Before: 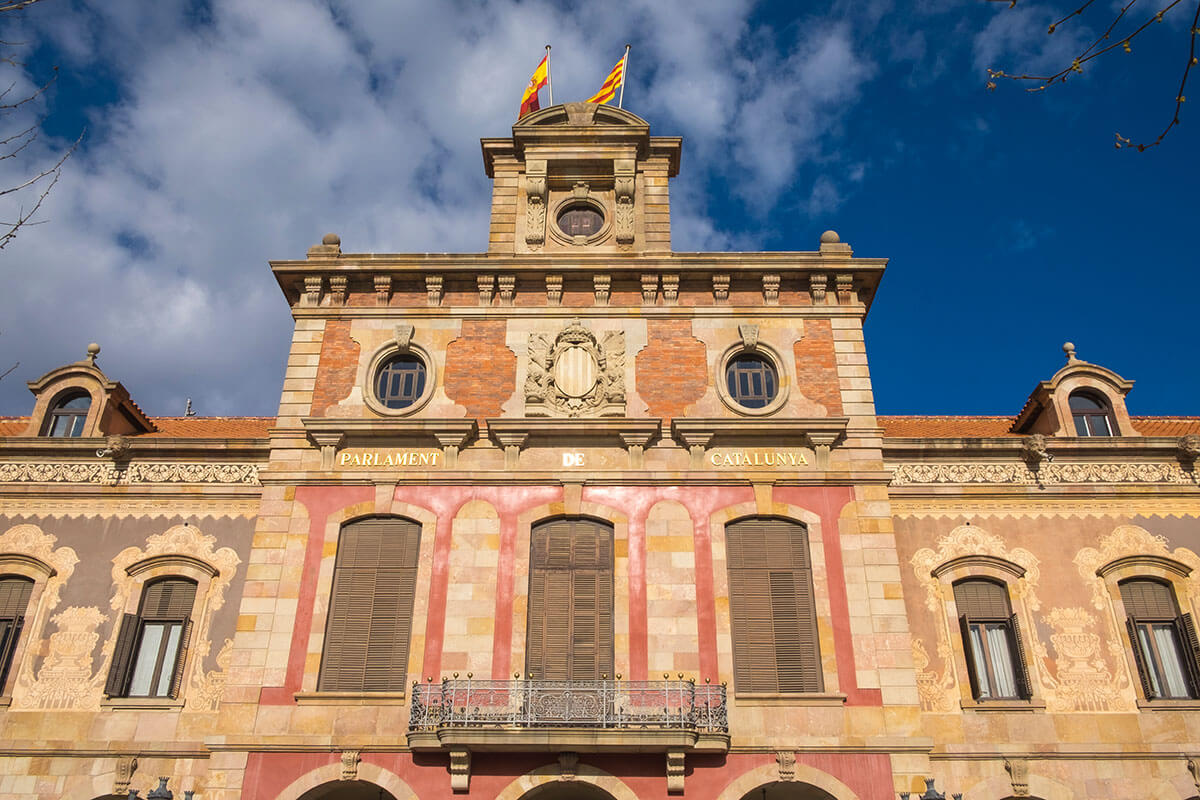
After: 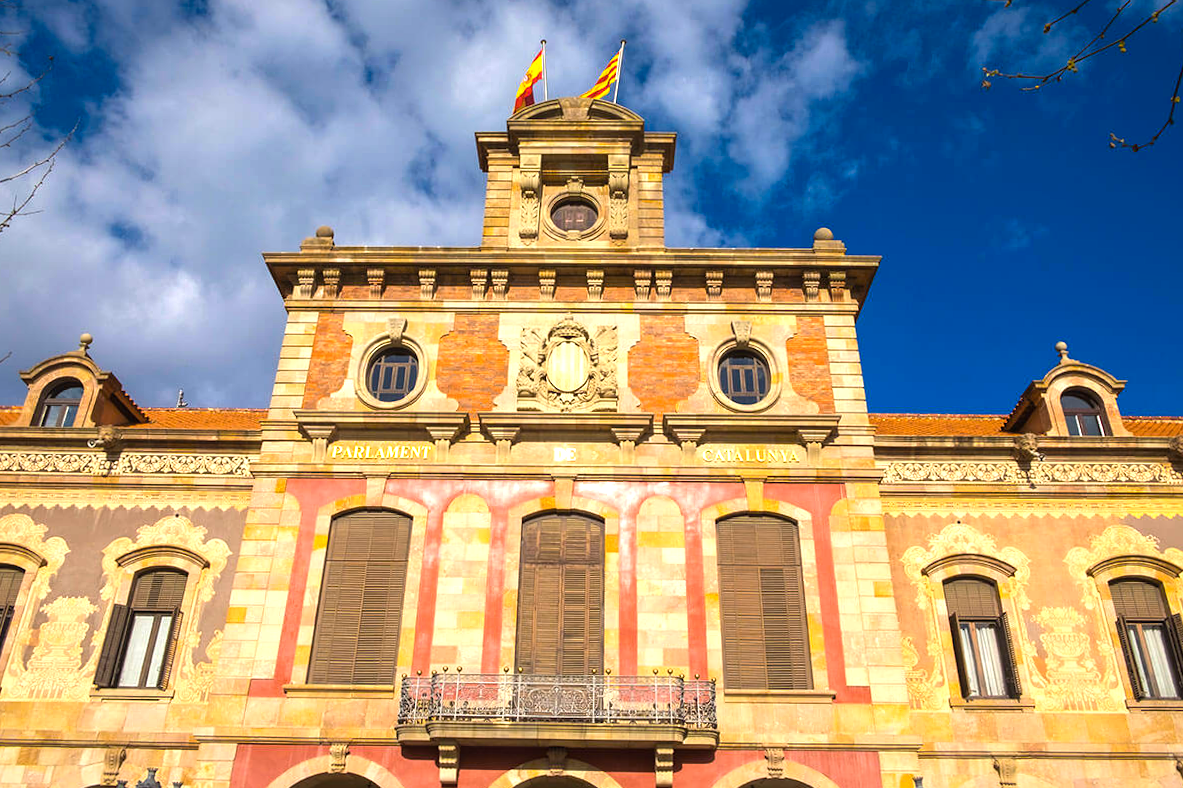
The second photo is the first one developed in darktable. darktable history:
crop and rotate: angle -0.535°
color balance rgb: linear chroma grading › global chroma 14.342%, perceptual saturation grading › global saturation 0.069%, global vibrance 30.265%, contrast 9.728%
tone equalizer: -8 EV -0.411 EV, -7 EV -0.361 EV, -6 EV -0.366 EV, -5 EV -0.238 EV, -3 EV 0.252 EV, -2 EV 0.316 EV, -1 EV 0.383 EV, +0 EV 0.438 EV, smoothing diameter 24.78%, edges refinement/feathering 11.69, preserve details guided filter
